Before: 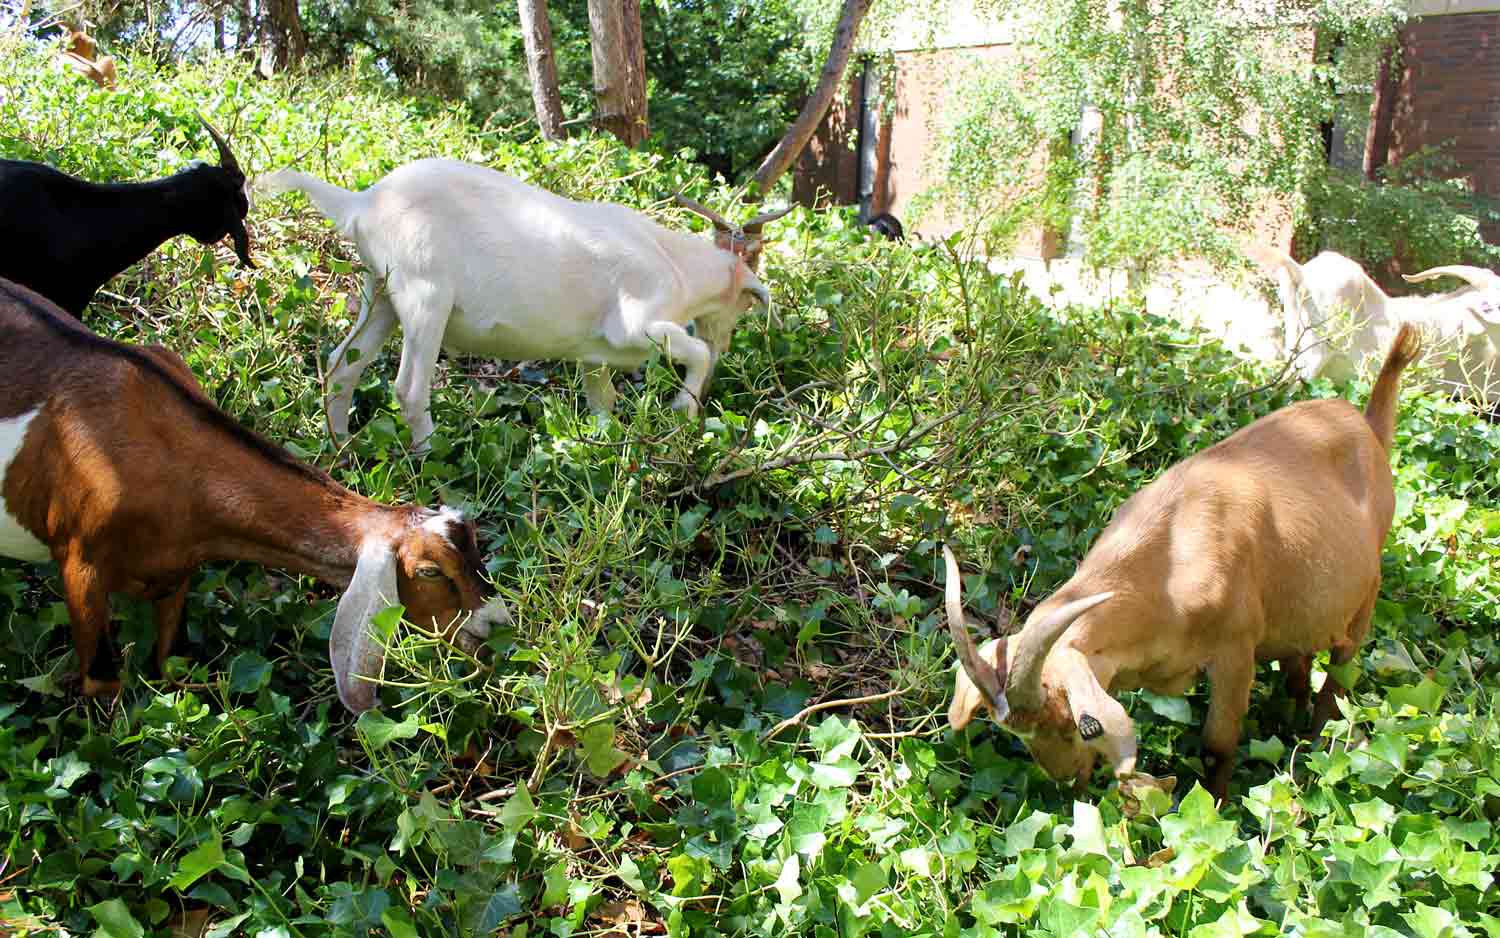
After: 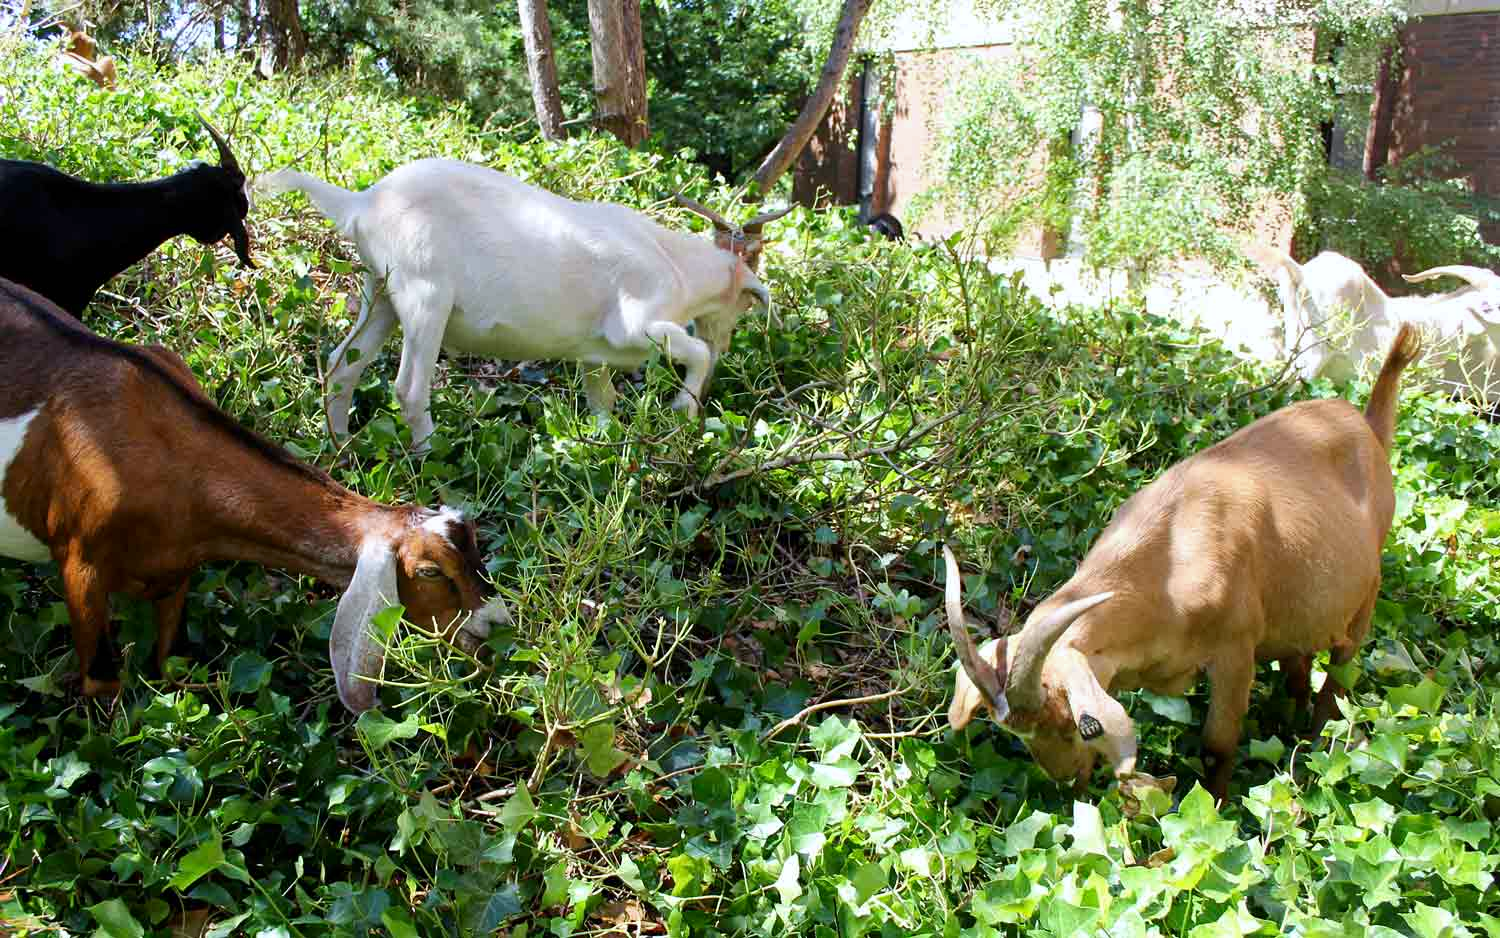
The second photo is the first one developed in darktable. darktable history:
white balance: red 0.98, blue 1.034
contrast brightness saturation: contrast 0.03, brightness -0.04
